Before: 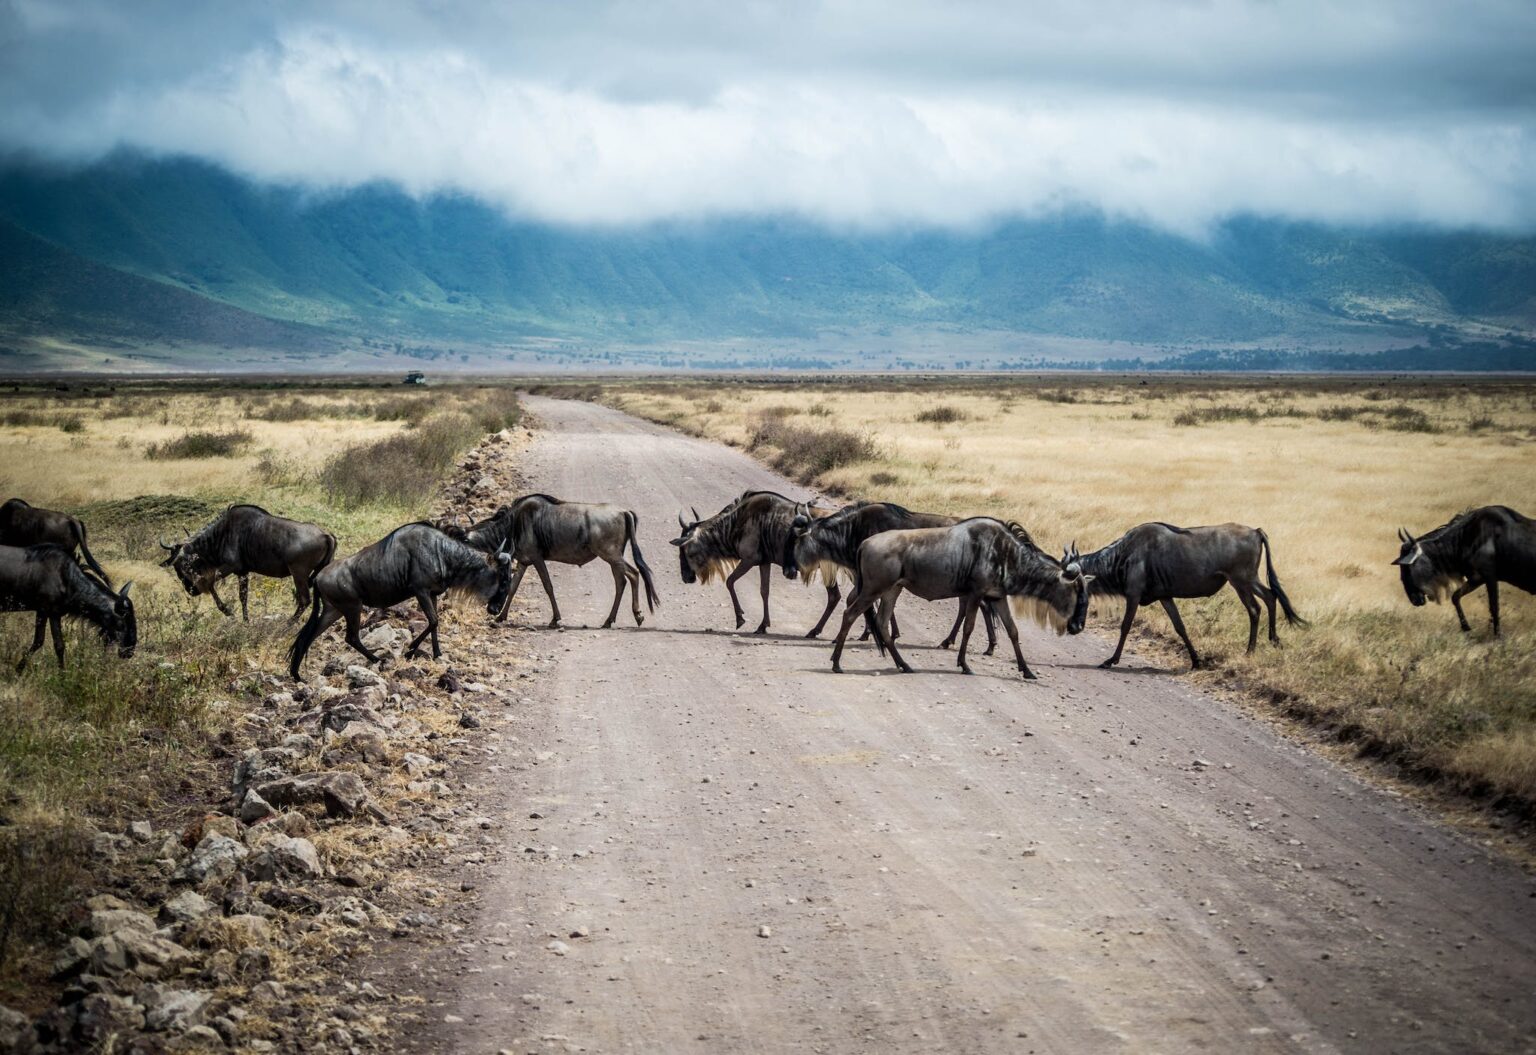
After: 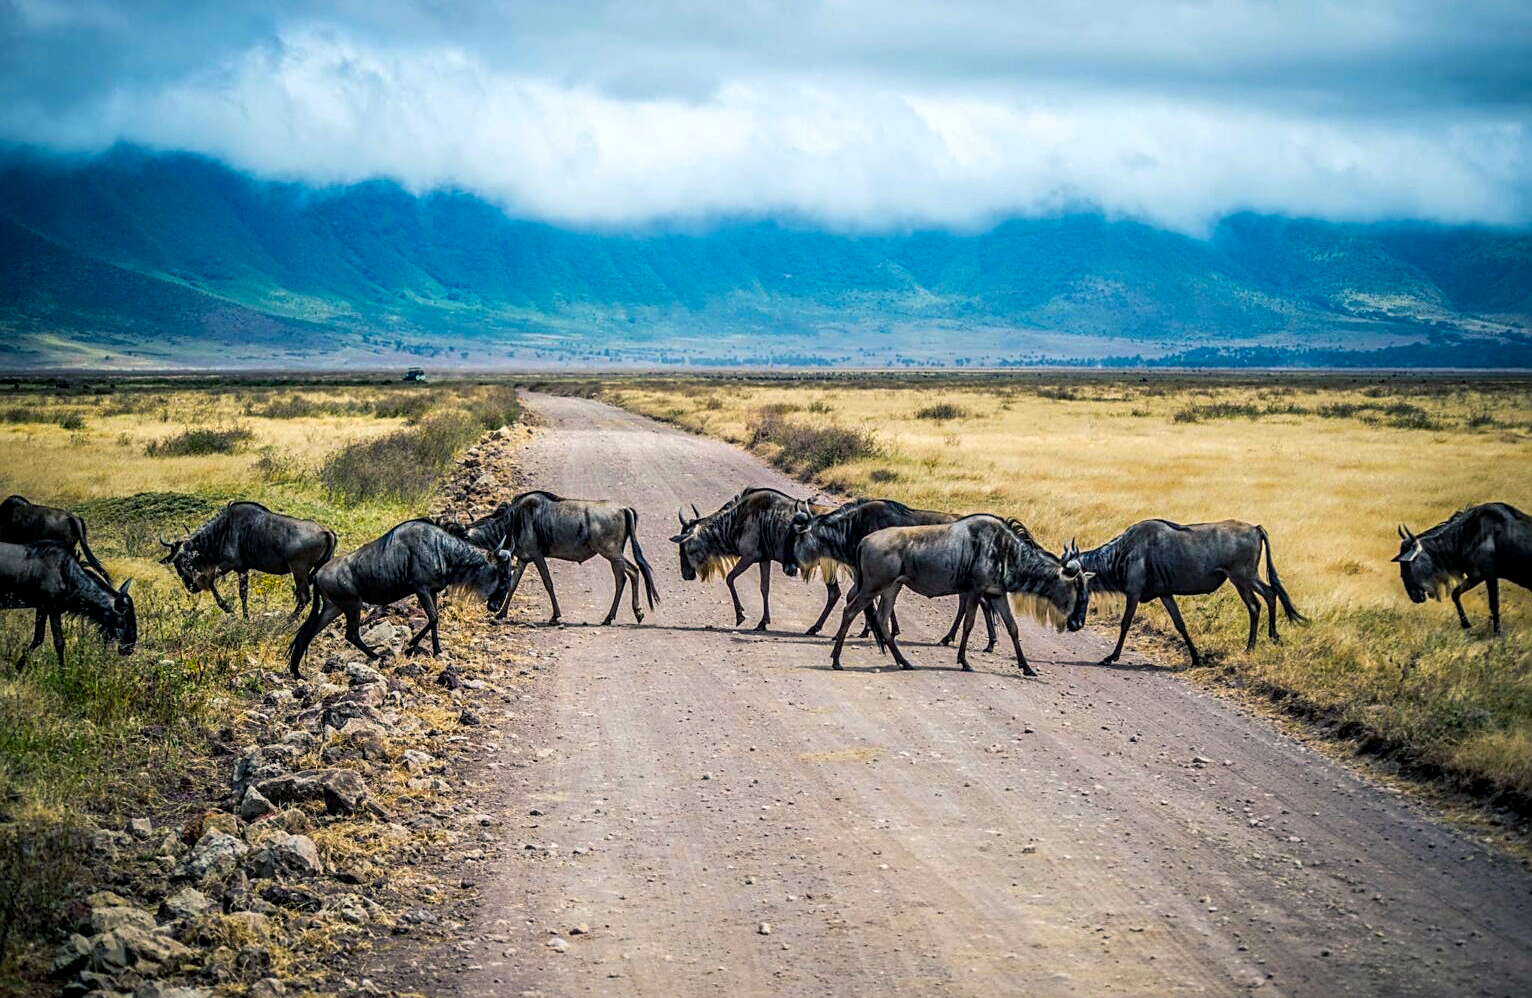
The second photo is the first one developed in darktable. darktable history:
crop: top 0.304%, right 0.26%, bottom 5.058%
color balance rgb: shadows lift › chroma 7.489%, shadows lift › hue 245.97°, linear chroma grading › shadows -30.486%, linear chroma grading › global chroma 35.08%, perceptual saturation grading › global saturation 19.936%, global vibrance 20%
local contrast: on, module defaults
sharpen: on, module defaults
